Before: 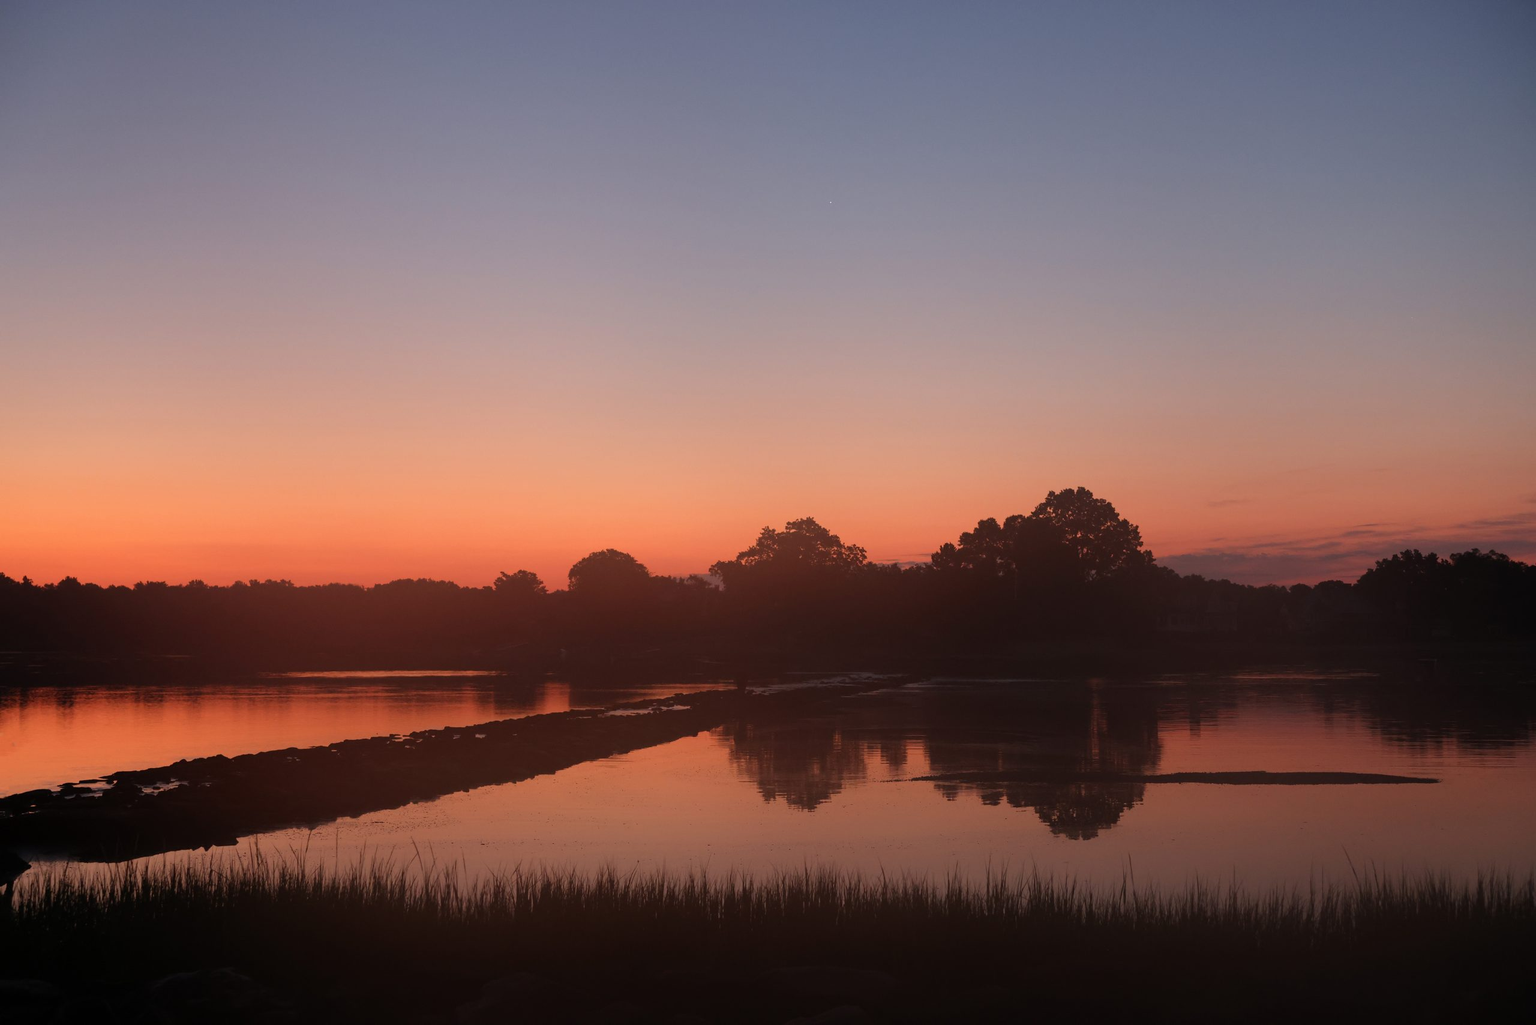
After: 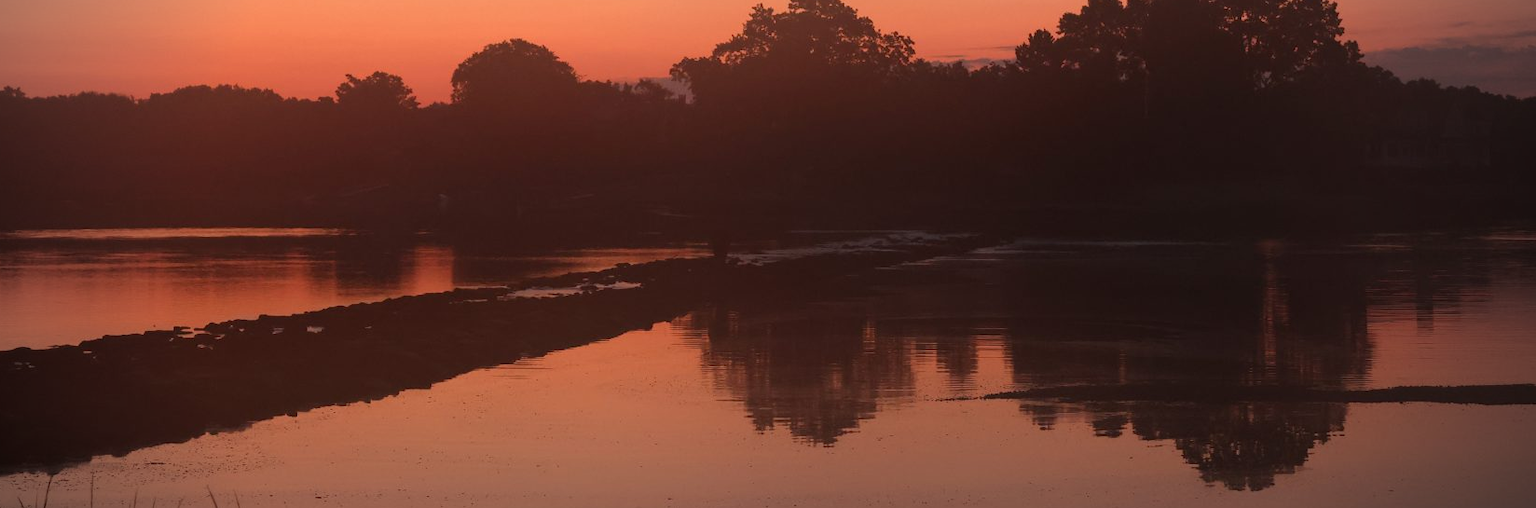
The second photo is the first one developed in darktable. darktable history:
vignetting: fall-off start 75%, brightness -0.692, width/height ratio 1.084
crop: left 18.091%, top 51.13%, right 17.525%, bottom 16.85%
